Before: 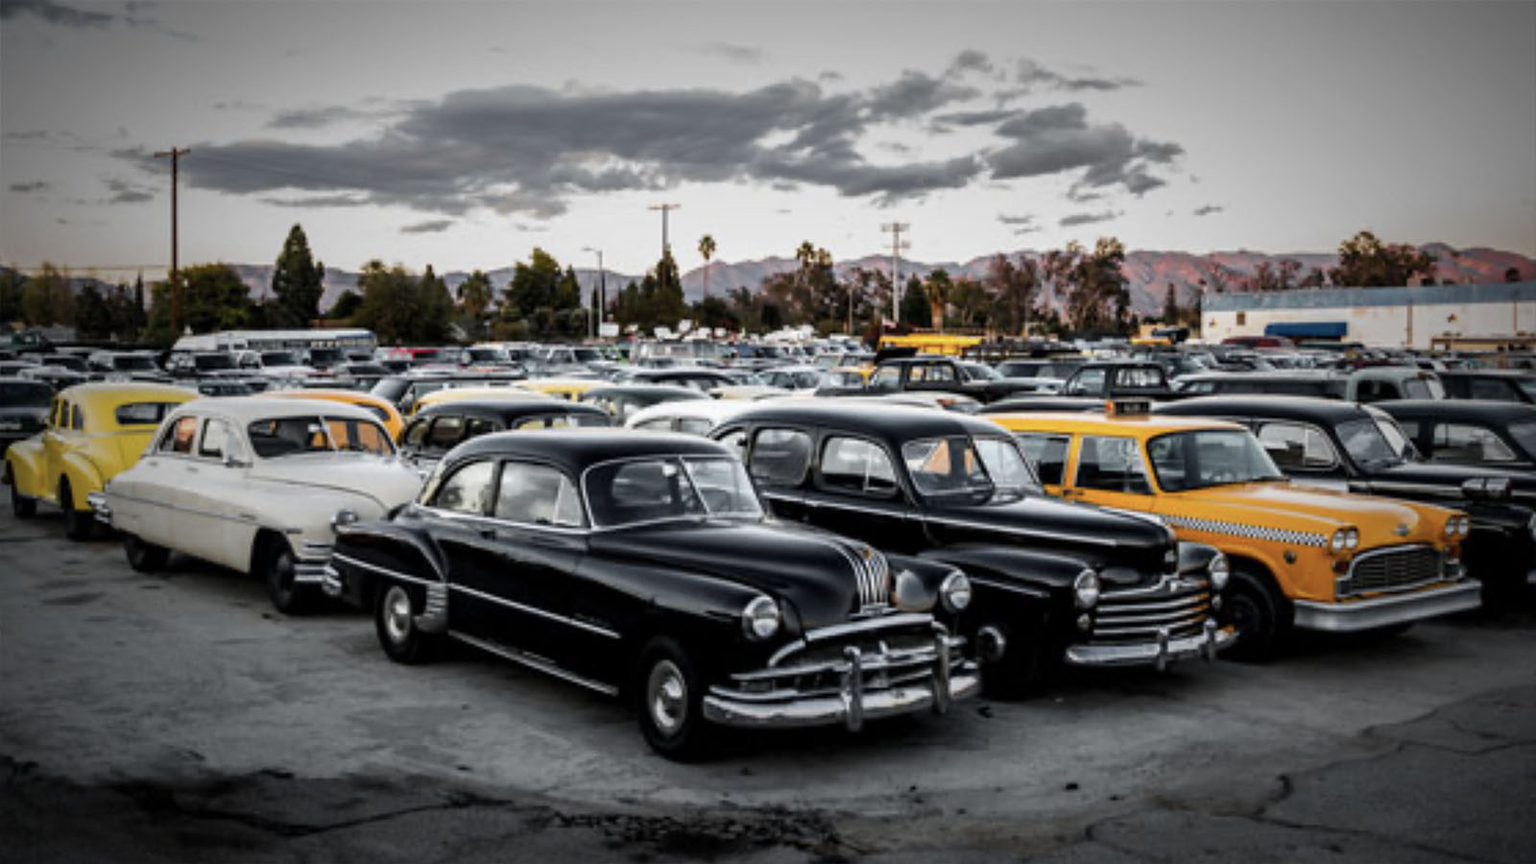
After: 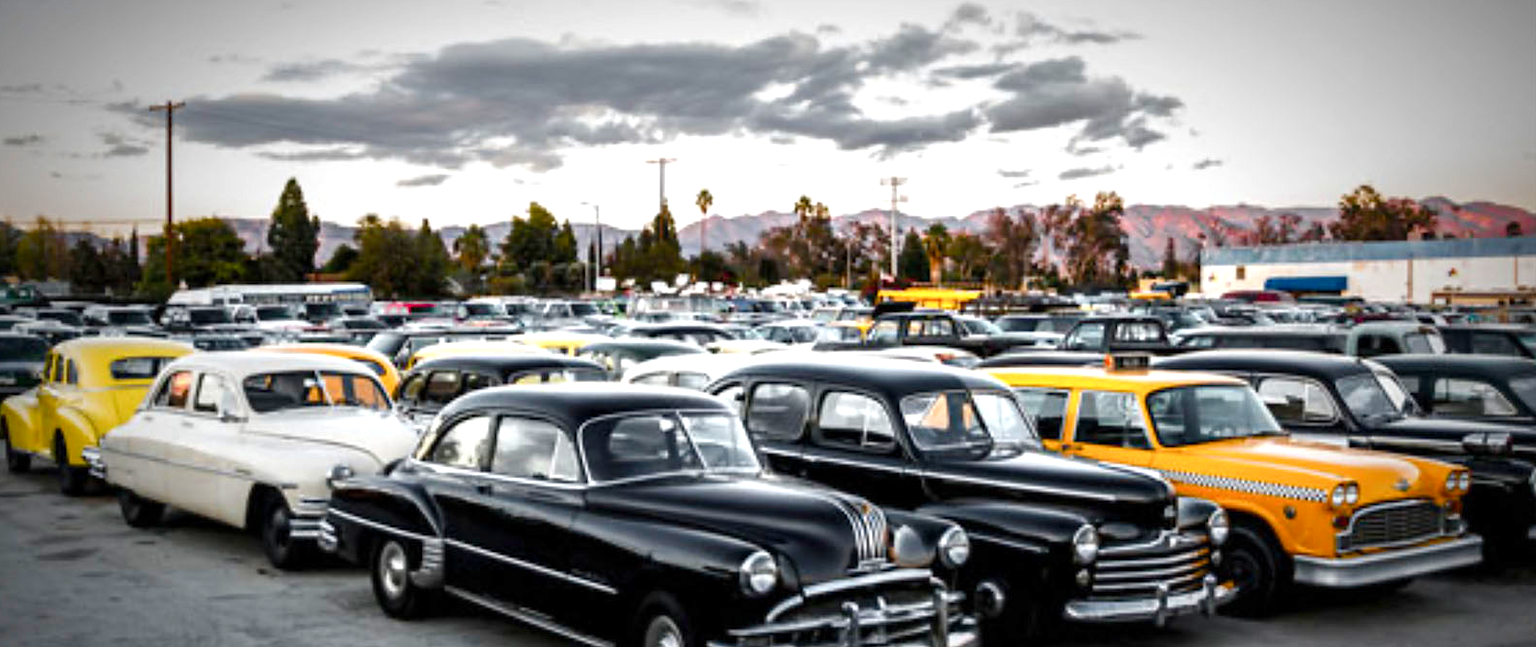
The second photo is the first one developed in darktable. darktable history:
exposure: exposure 0.722 EV, compensate highlight preservation false
color balance rgb: perceptual saturation grading › global saturation 20%, perceptual saturation grading › highlights -25%, perceptual saturation grading › shadows 25%
crop: left 0.387%, top 5.469%, bottom 19.809%
white balance: emerald 1
